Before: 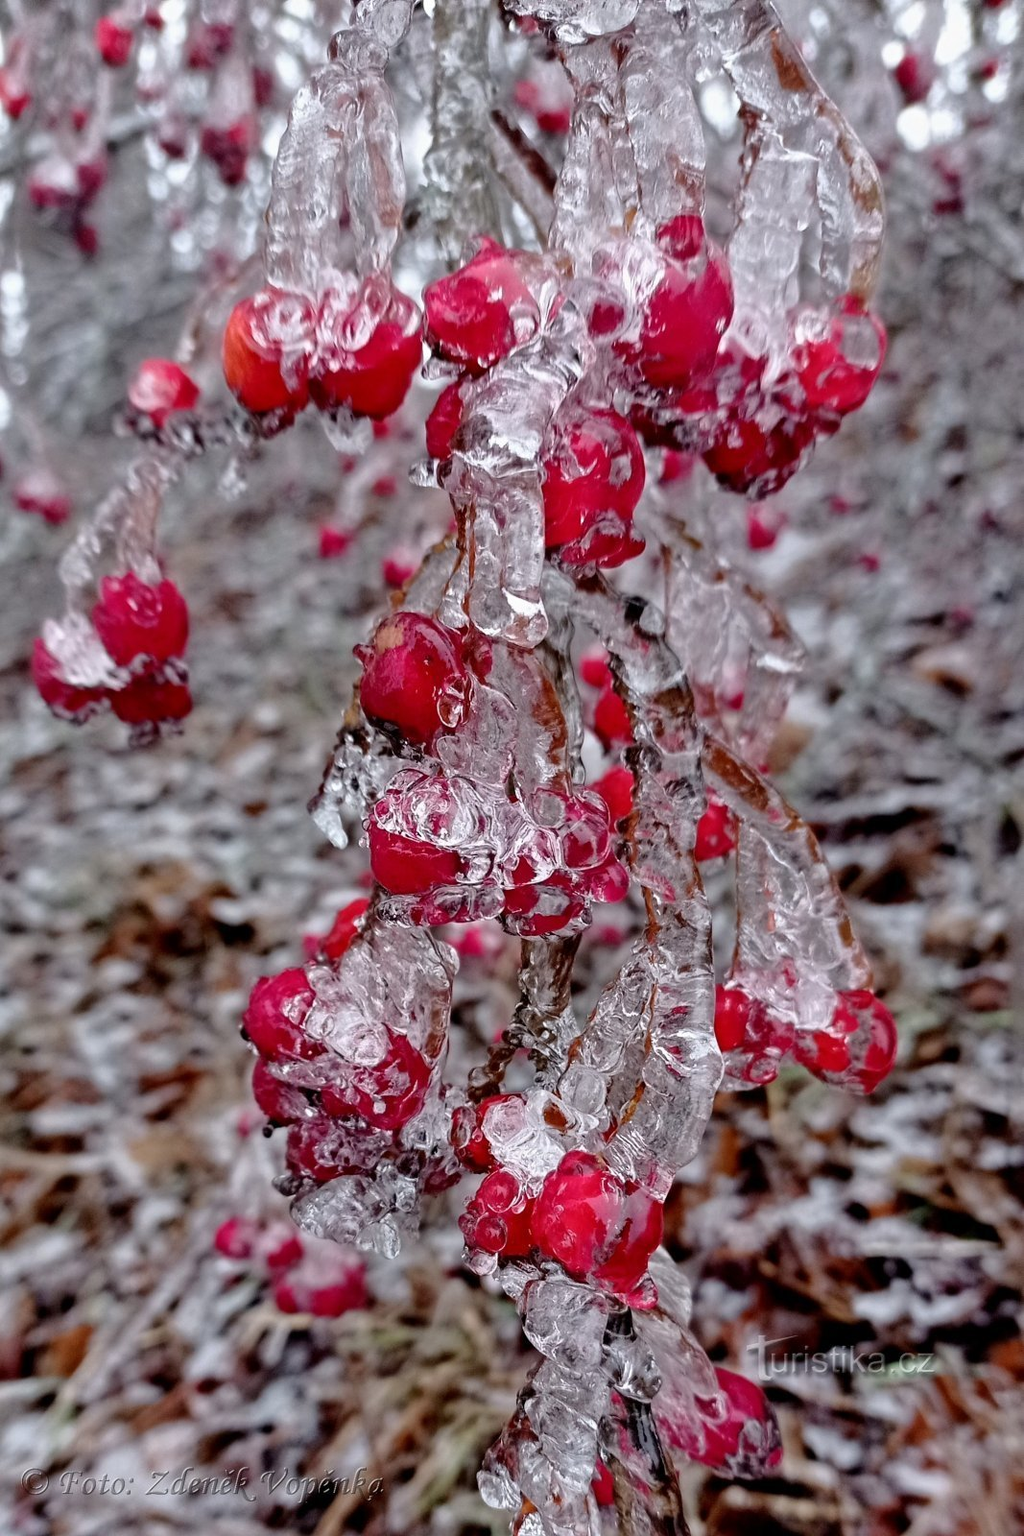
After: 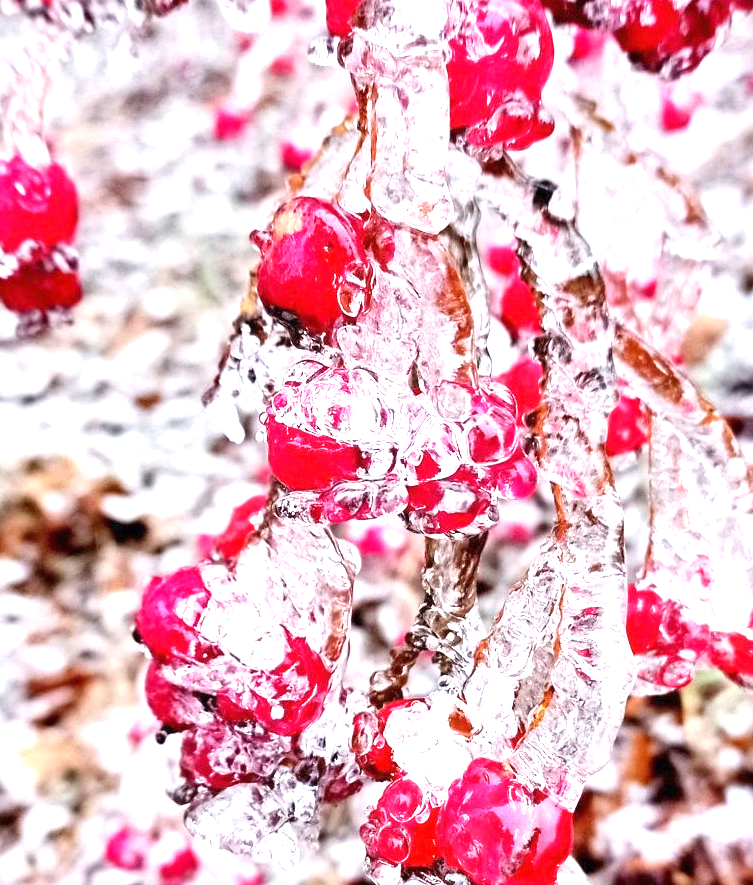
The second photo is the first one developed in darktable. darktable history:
exposure: black level correction 0, exposure 2.088 EV, compensate exposure bias true, compensate highlight preservation false
crop: left 11.123%, top 27.61%, right 18.3%, bottom 17.034%
